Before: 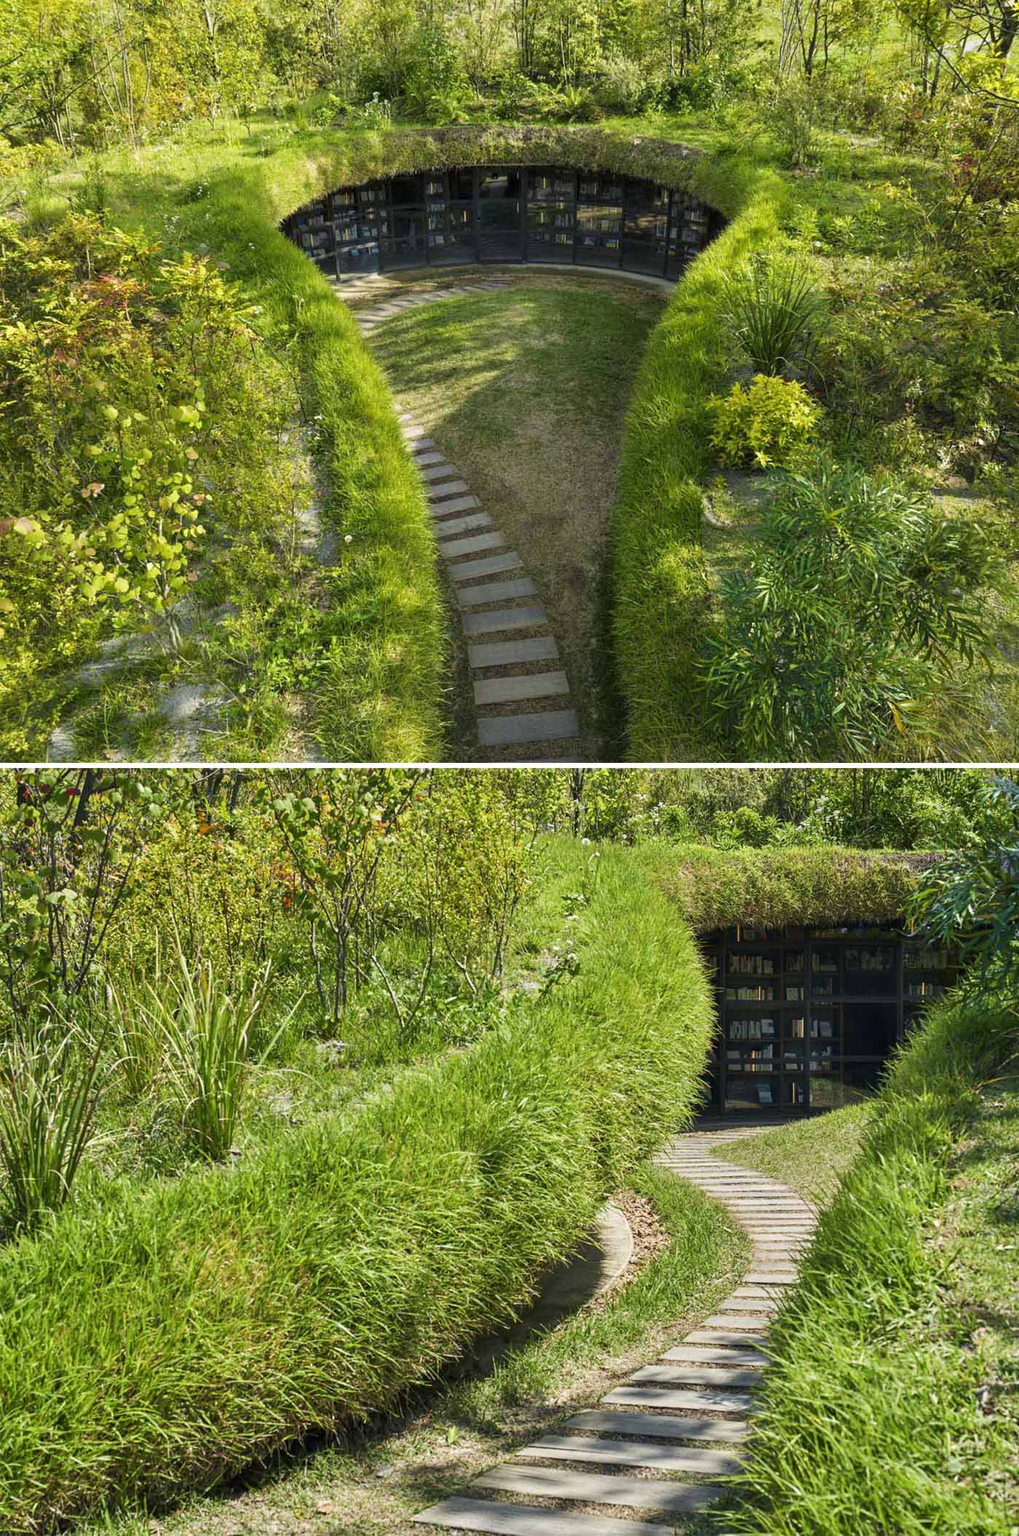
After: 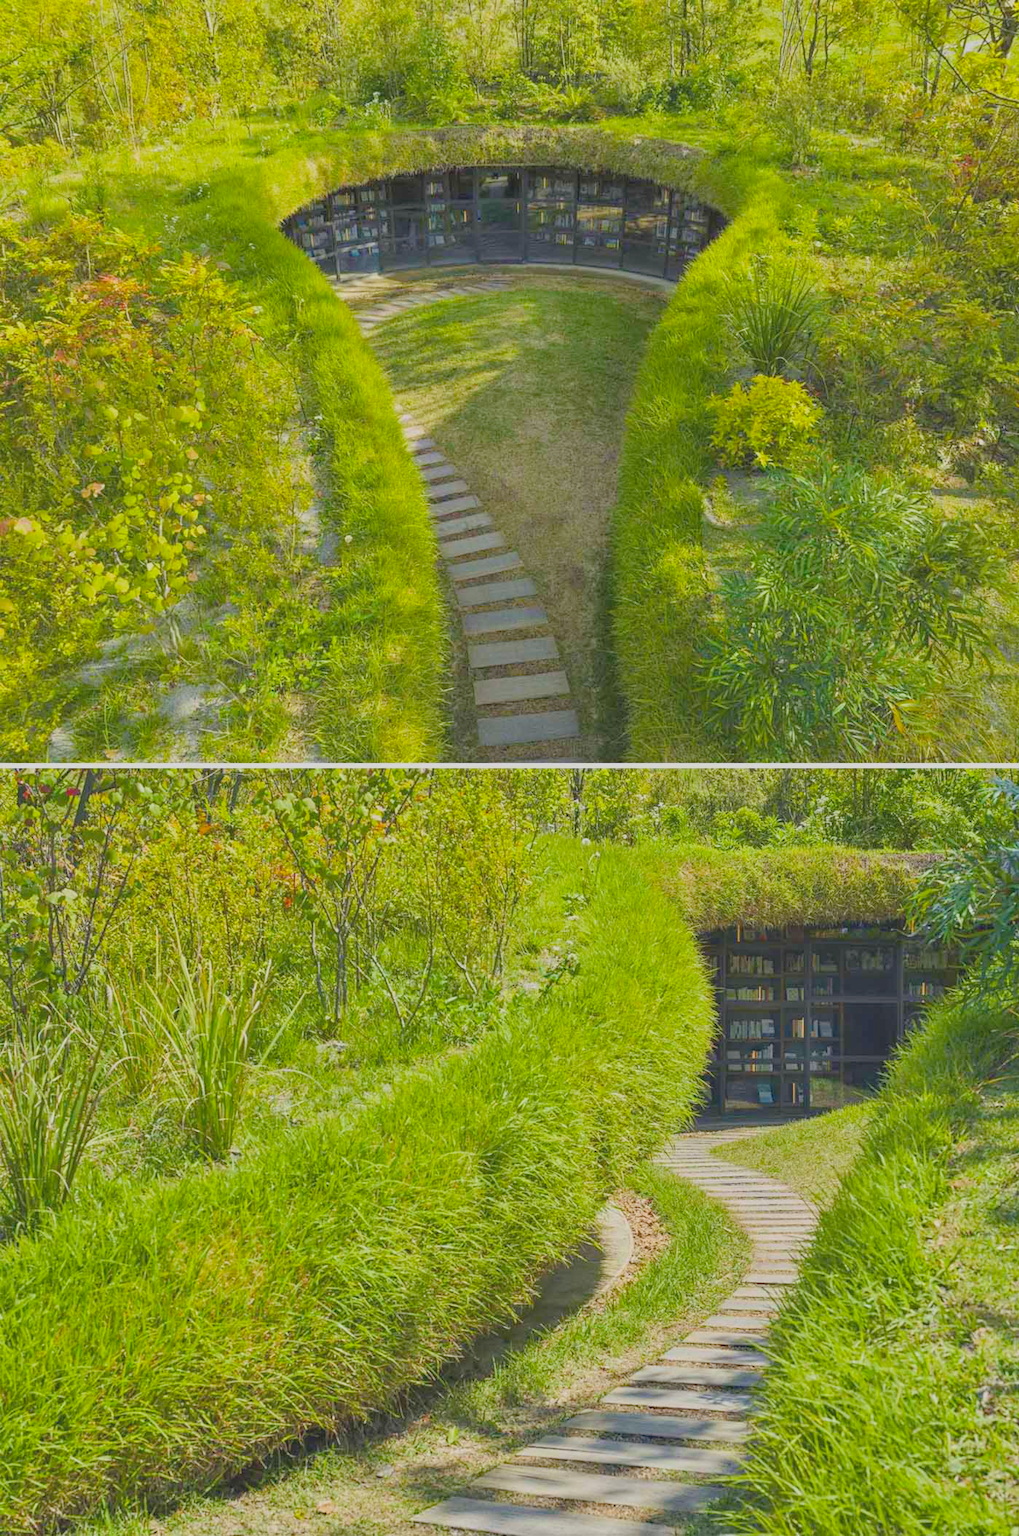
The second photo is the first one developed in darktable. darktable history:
color balance rgb: global offset › luminance 0.254%, perceptual saturation grading › global saturation 30.94%, contrast -29.82%
haze removal: compatibility mode true, adaptive false
contrast brightness saturation: brightness 0.153
